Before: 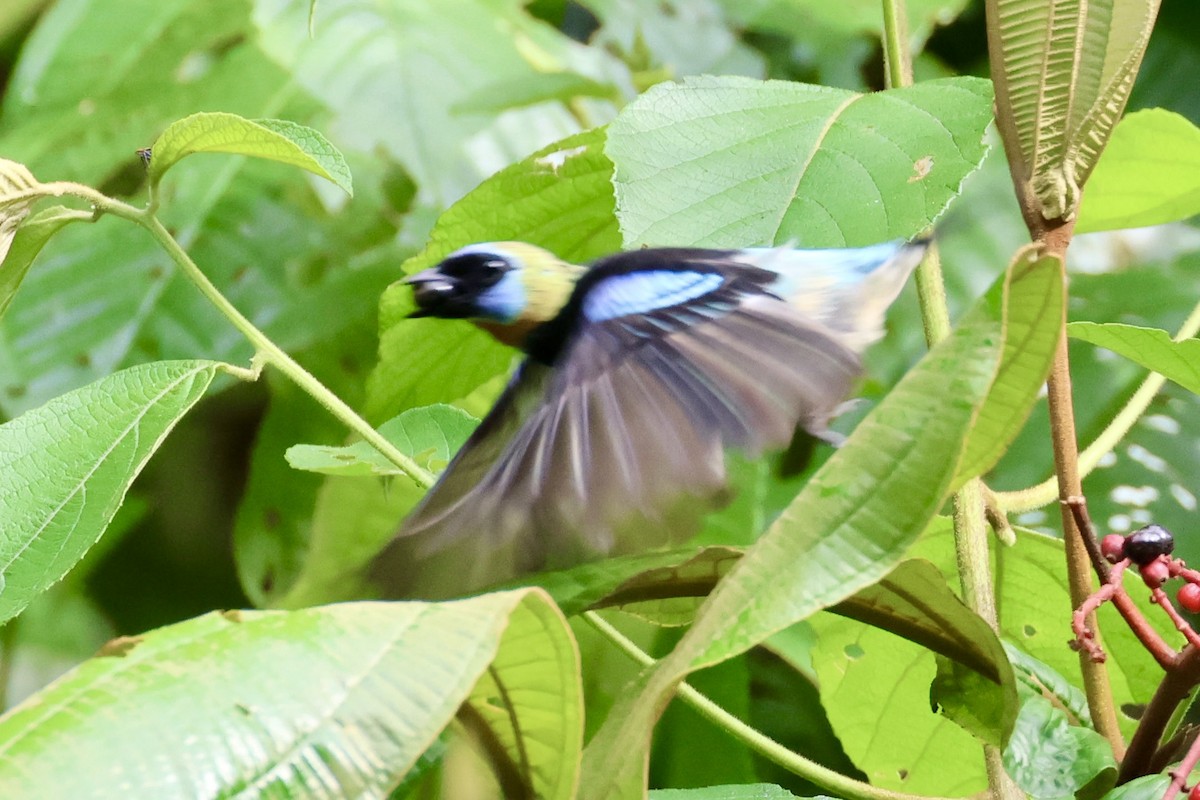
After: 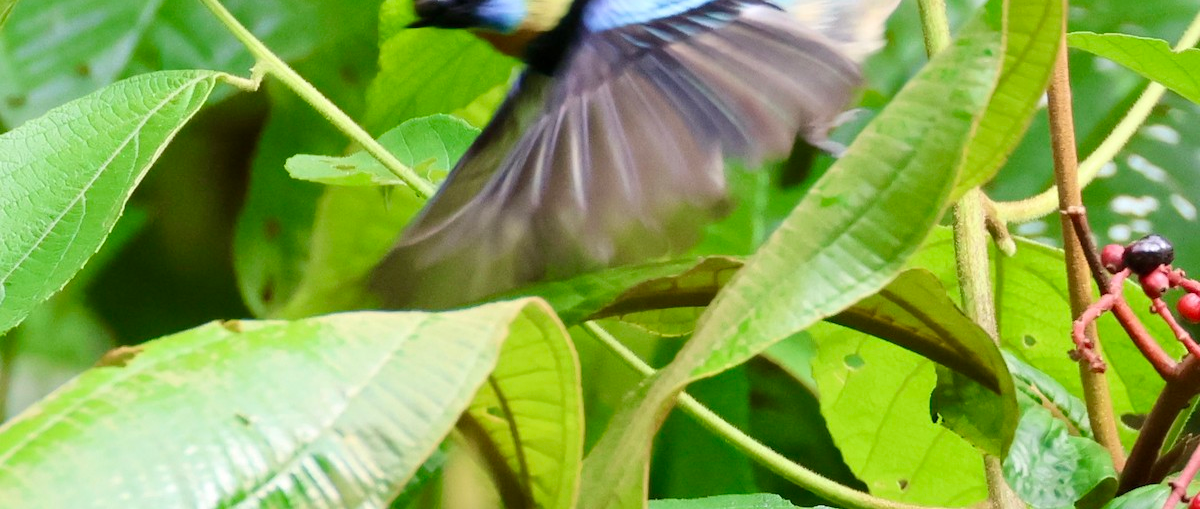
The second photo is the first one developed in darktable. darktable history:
crop and rotate: top 36.36%
